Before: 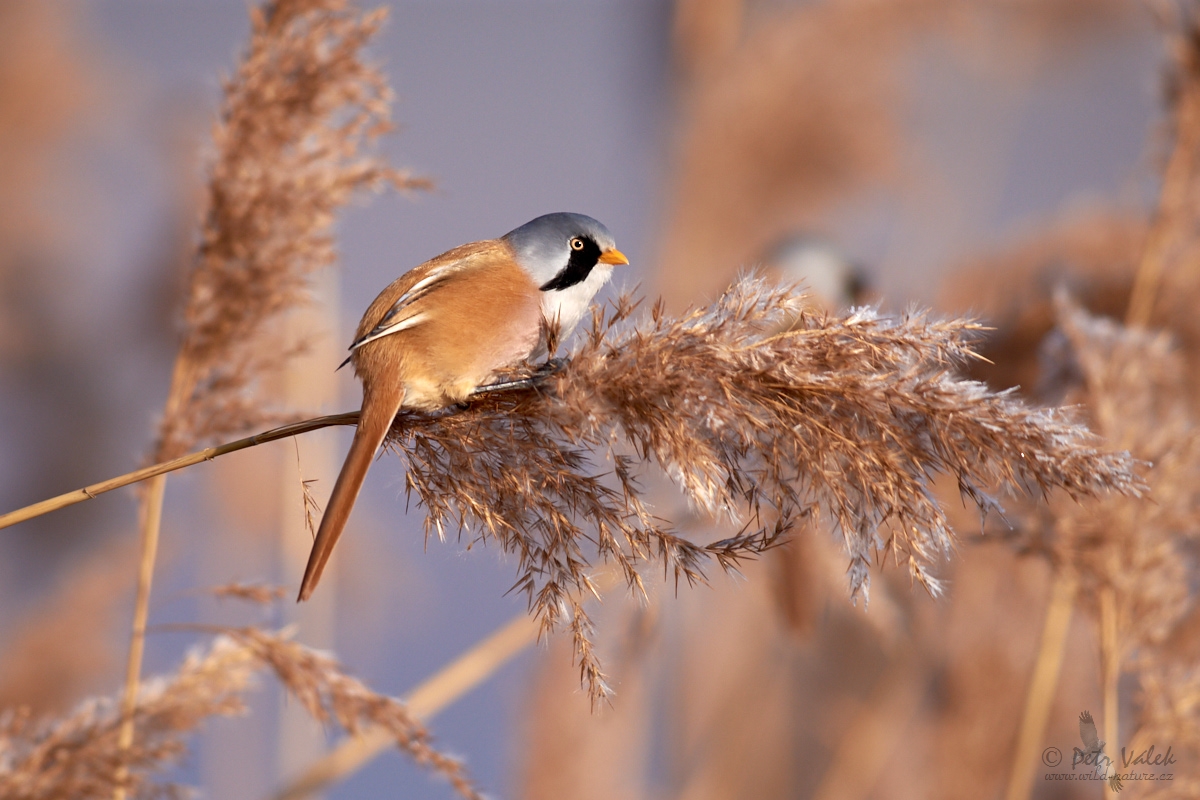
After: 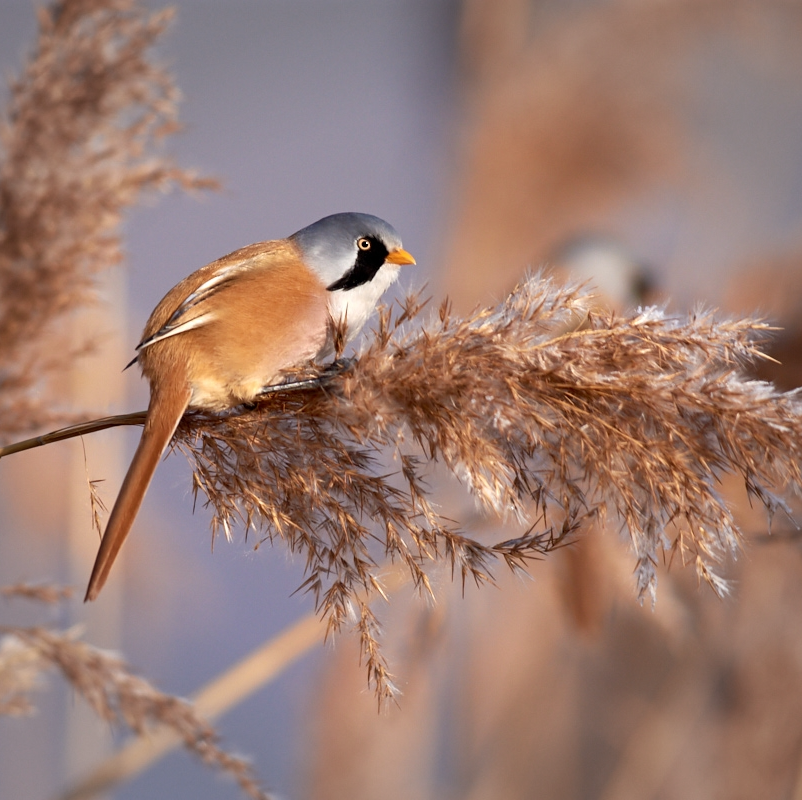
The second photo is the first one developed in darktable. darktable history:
crop and rotate: left 17.761%, right 15.348%
vignetting: fall-off start 90.39%, fall-off radius 38.65%, brightness -0.185, saturation -0.291, width/height ratio 1.22, shape 1.29, unbound false
